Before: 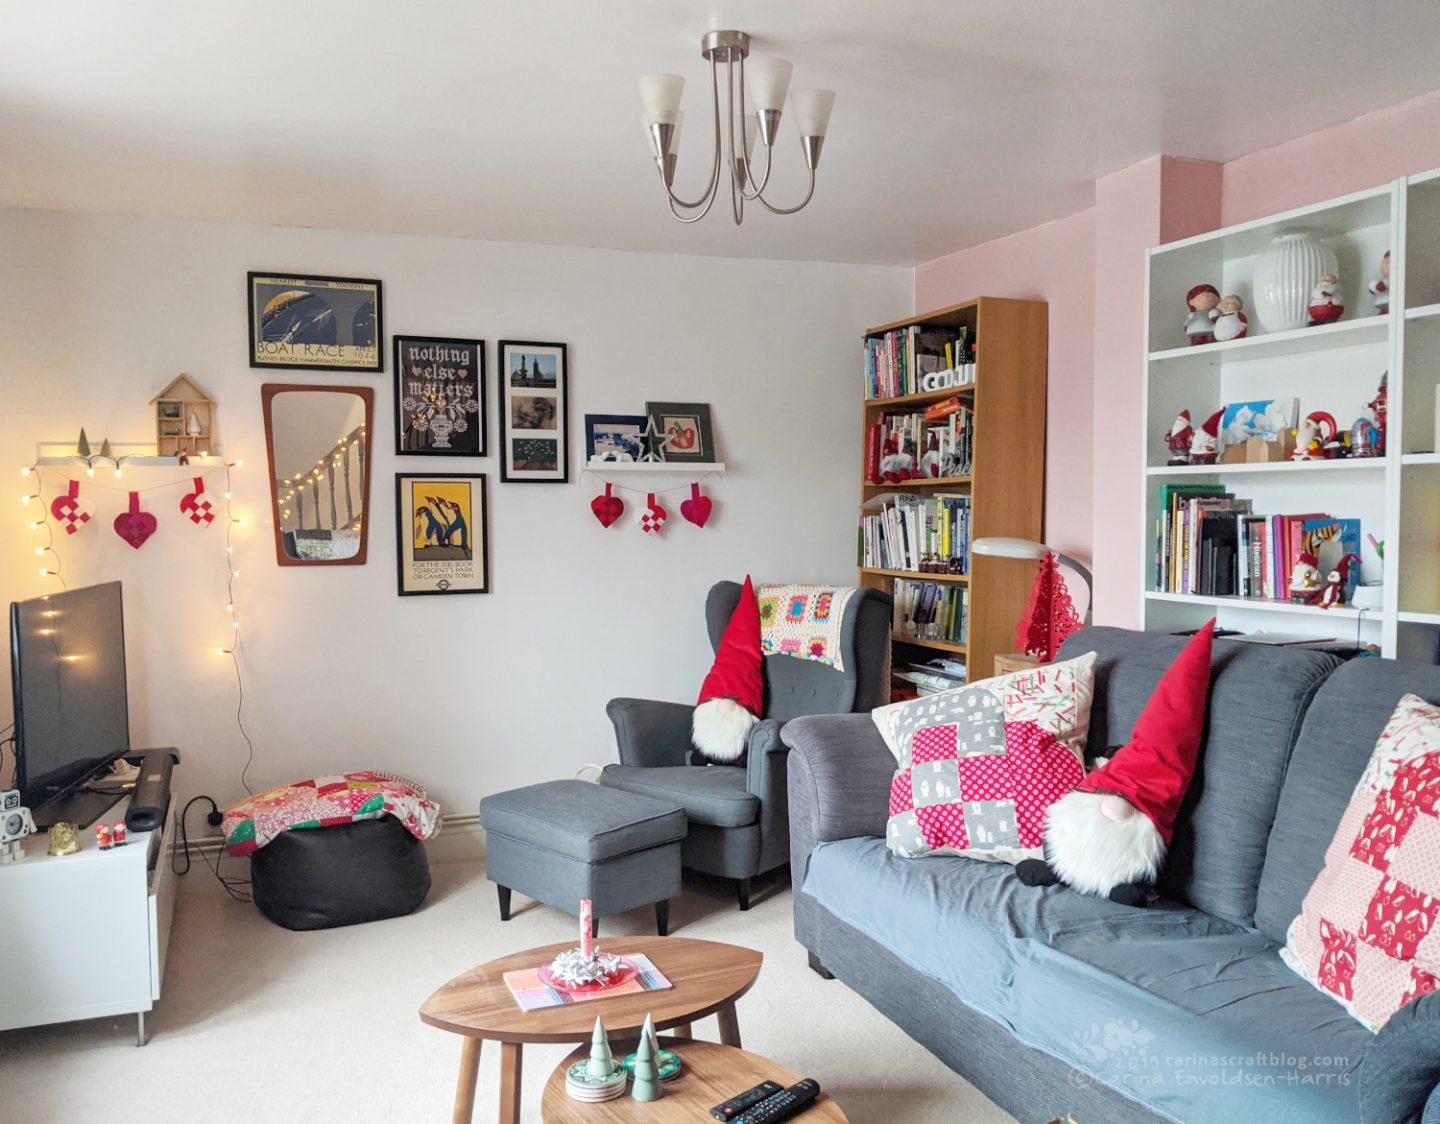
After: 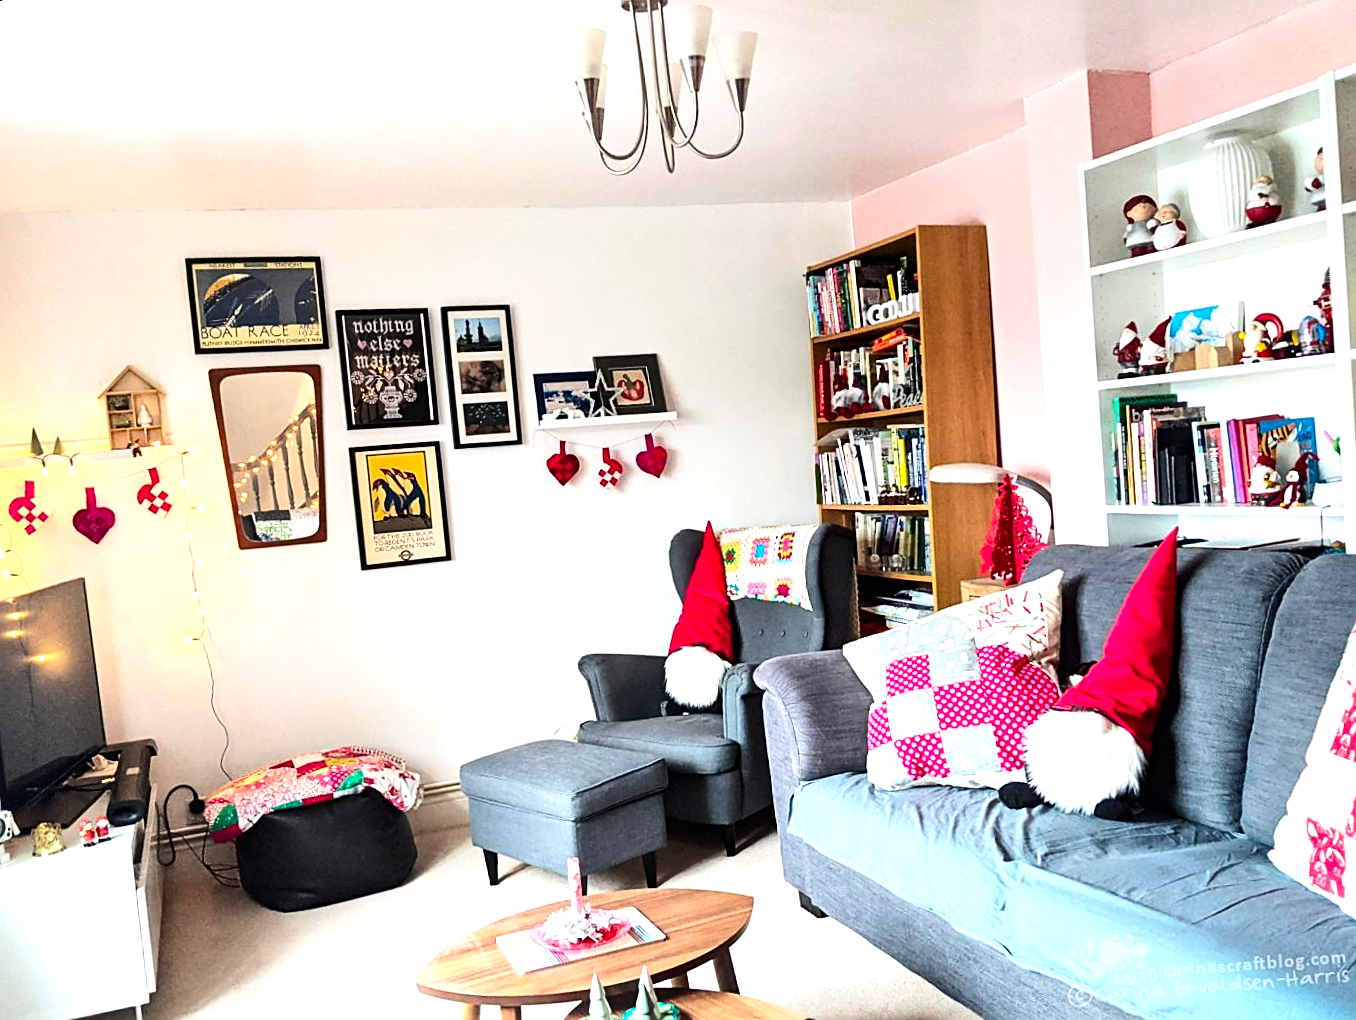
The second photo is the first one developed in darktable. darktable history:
tone equalizer: -8 EV -1.08 EV, -7 EV -1.01 EV, -6 EV -0.867 EV, -5 EV -0.578 EV, -3 EV 0.578 EV, -2 EV 0.867 EV, -1 EV 1.01 EV, +0 EV 1.08 EV, edges refinement/feathering 500, mask exposure compensation -1.57 EV, preserve details no
rotate and perspective: rotation -4.57°, crop left 0.054, crop right 0.944, crop top 0.087, crop bottom 0.914
sharpen: on, module defaults
contrast brightness saturation: contrast 0.16, saturation 0.32
crop: top 0.05%, bottom 0.098%
